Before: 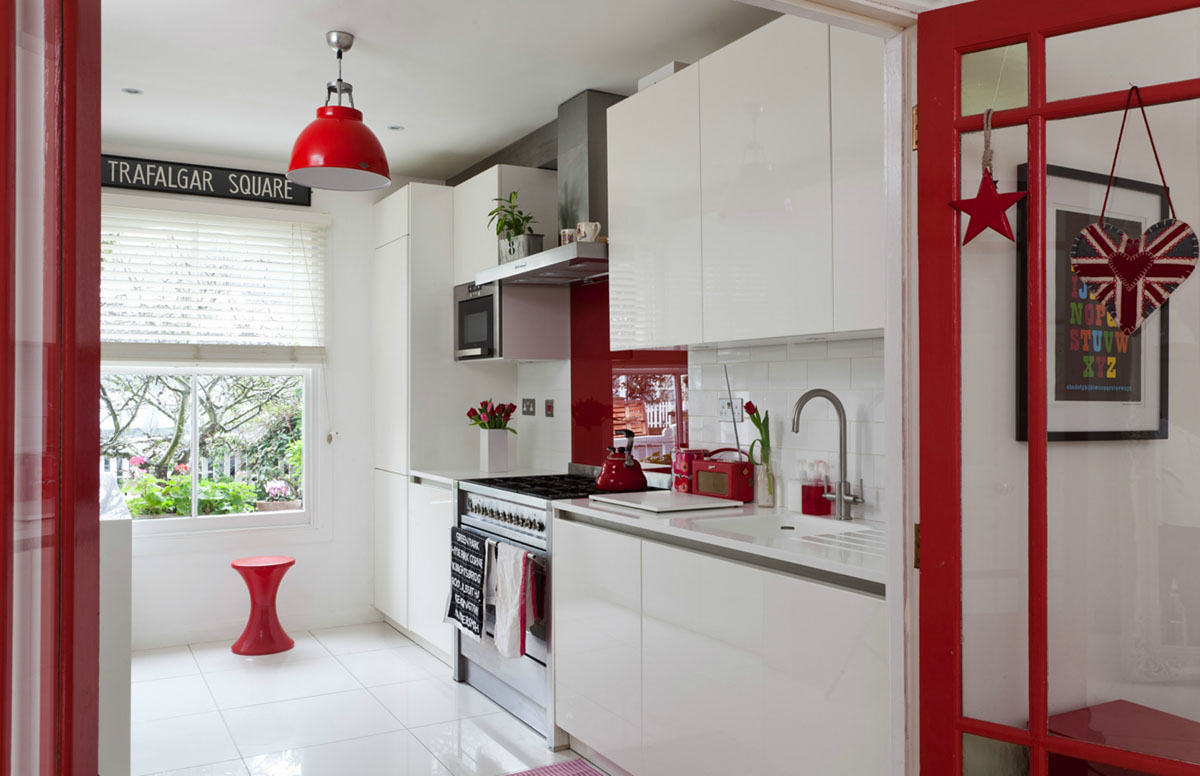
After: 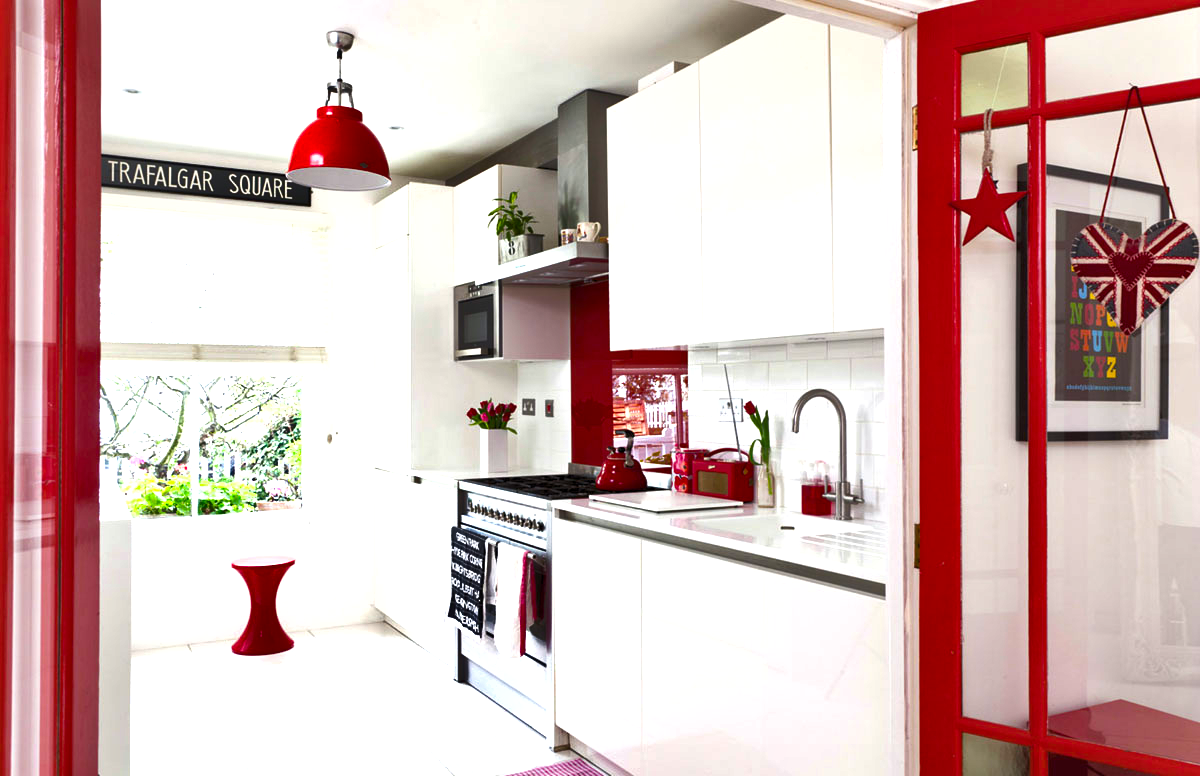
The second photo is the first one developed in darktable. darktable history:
exposure: black level correction 0, exposure 1.097 EV, compensate highlight preservation false
shadows and highlights: shadows 49.43, highlights -40.78, soften with gaussian
color balance rgb: power › chroma 0.518%, power › hue 259.19°, perceptual saturation grading › global saturation 19.455%, perceptual brilliance grading › global brilliance 2.907%, perceptual brilliance grading › highlights -2.307%, perceptual brilliance grading › shadows 2.875%
levels: levels [0.026, 0.507, 0.987]
